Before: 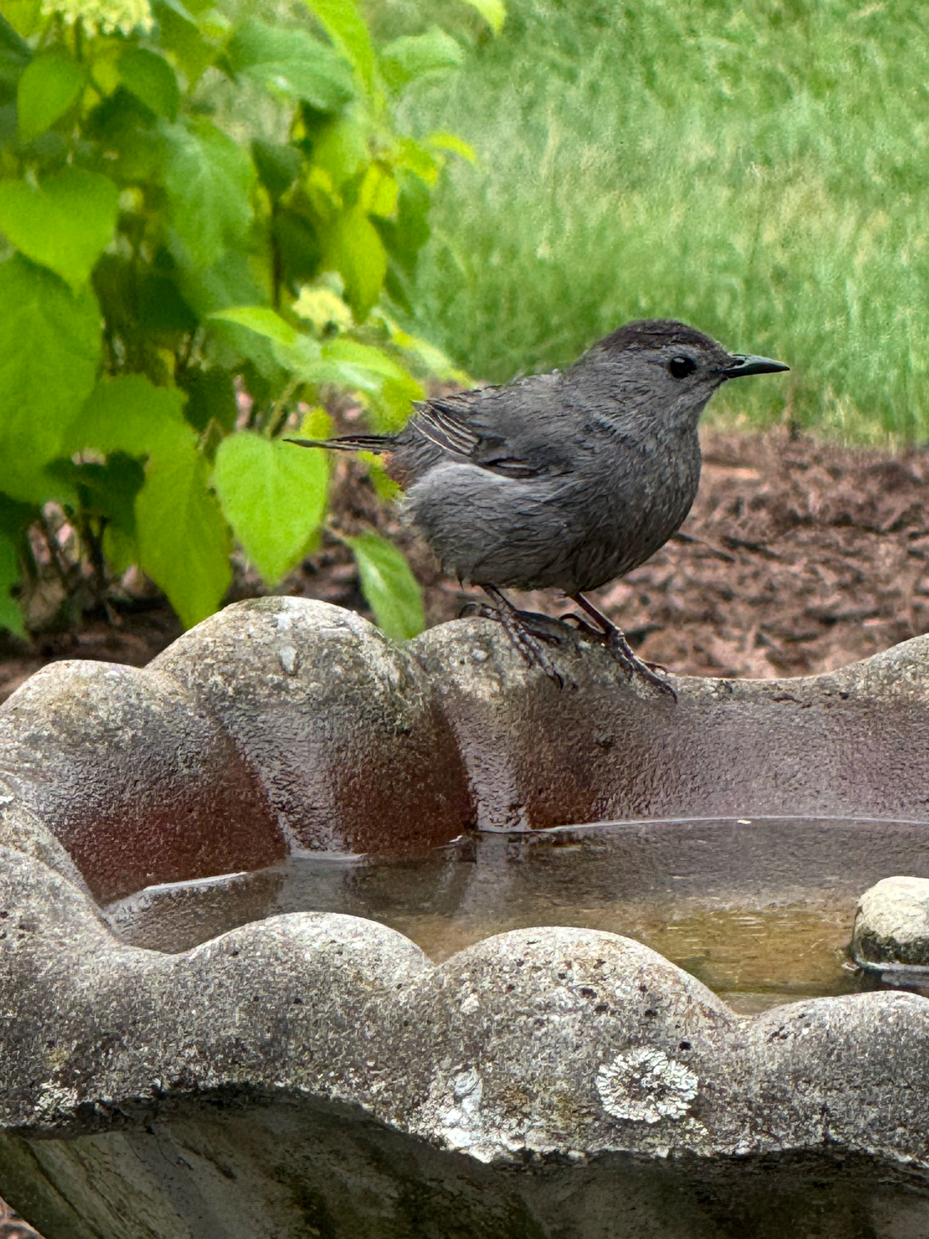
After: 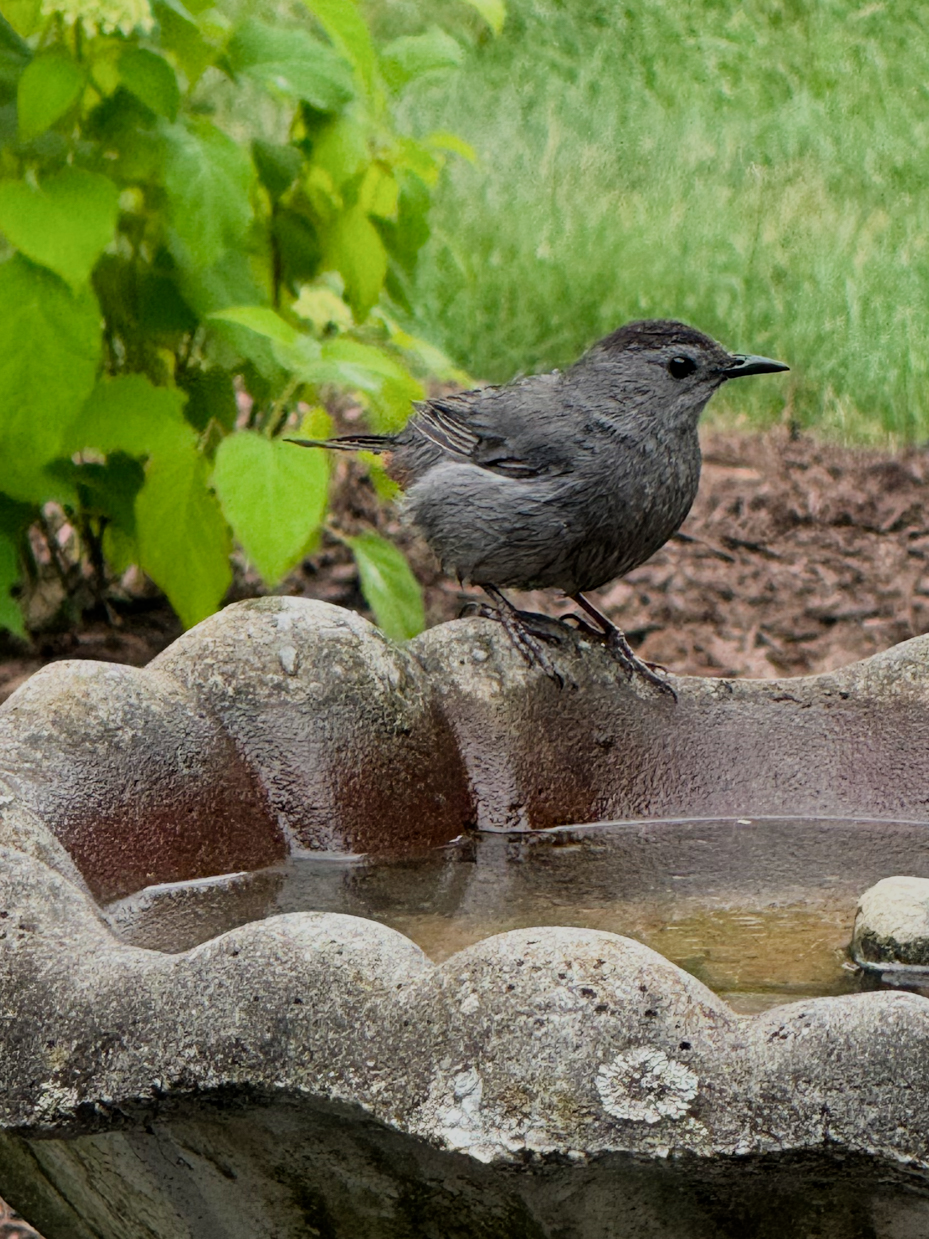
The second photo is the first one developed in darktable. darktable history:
filmic rgb: black relative exposure -16 EV, white relative exposure 6.08 EV, hardness 5.24
